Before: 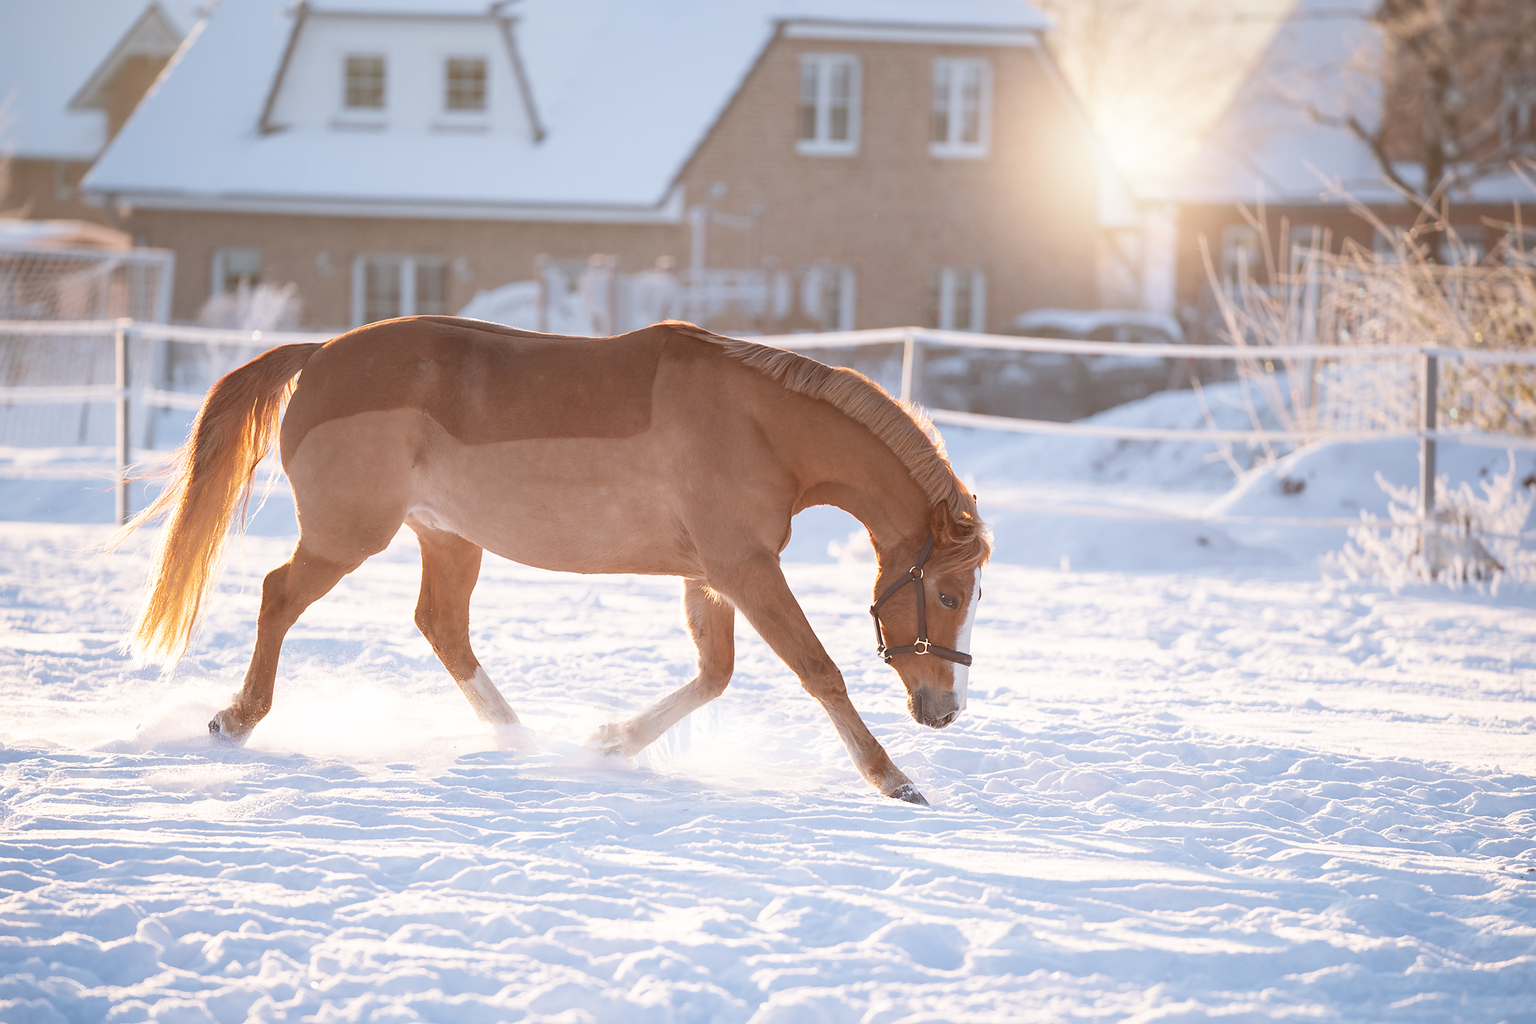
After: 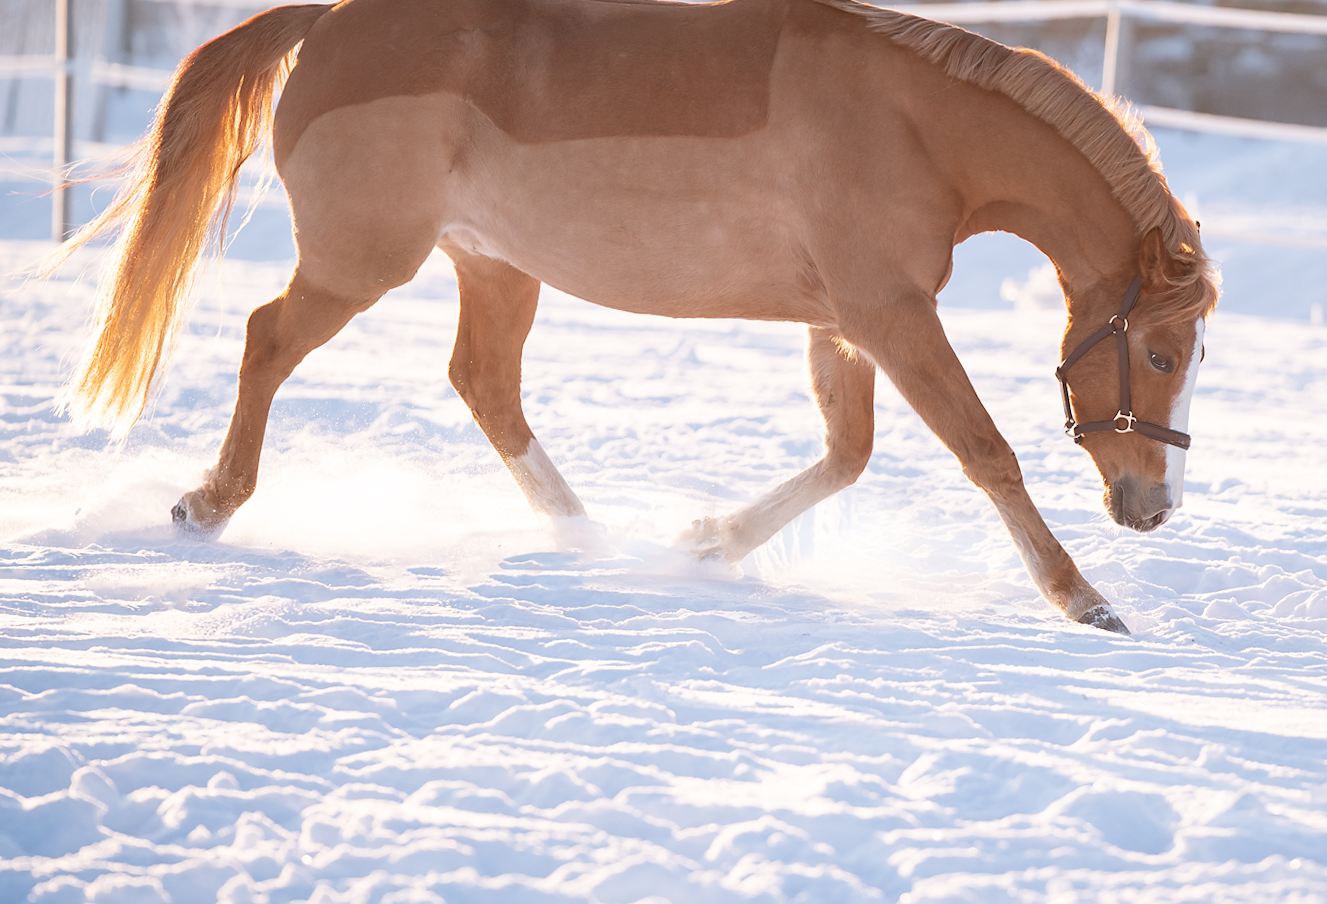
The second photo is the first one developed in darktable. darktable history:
crop and rotate: angle -0.959°, left 3.859%, top 32.078%, right 29.707%
tone equalizer: on, module defaults
